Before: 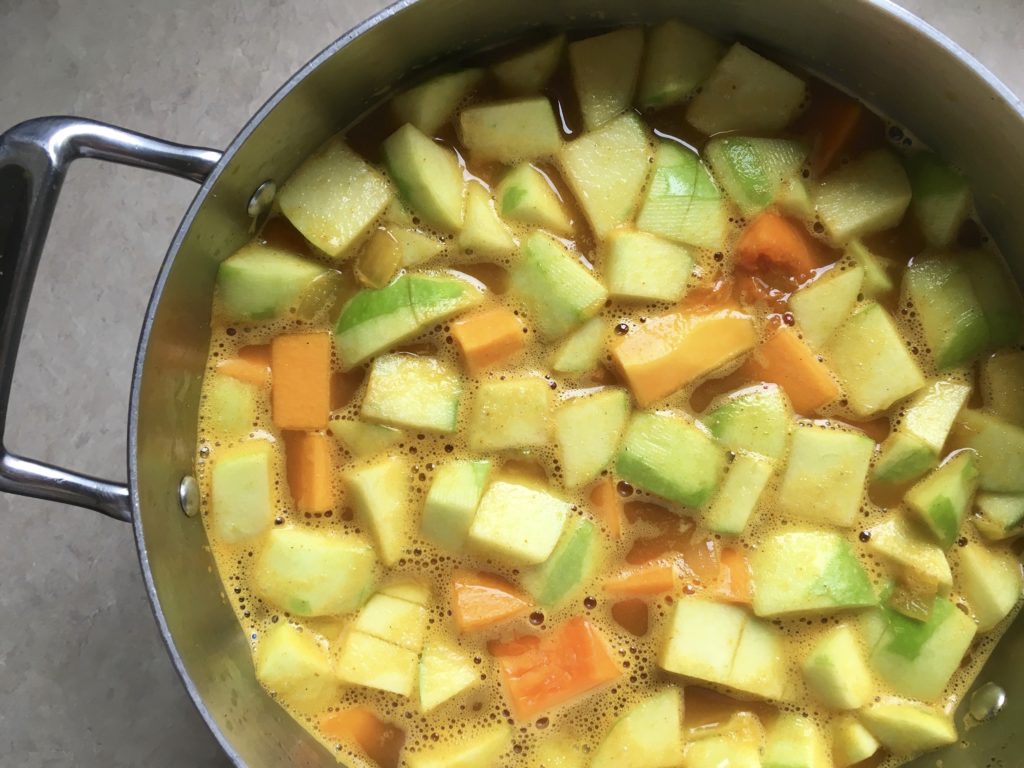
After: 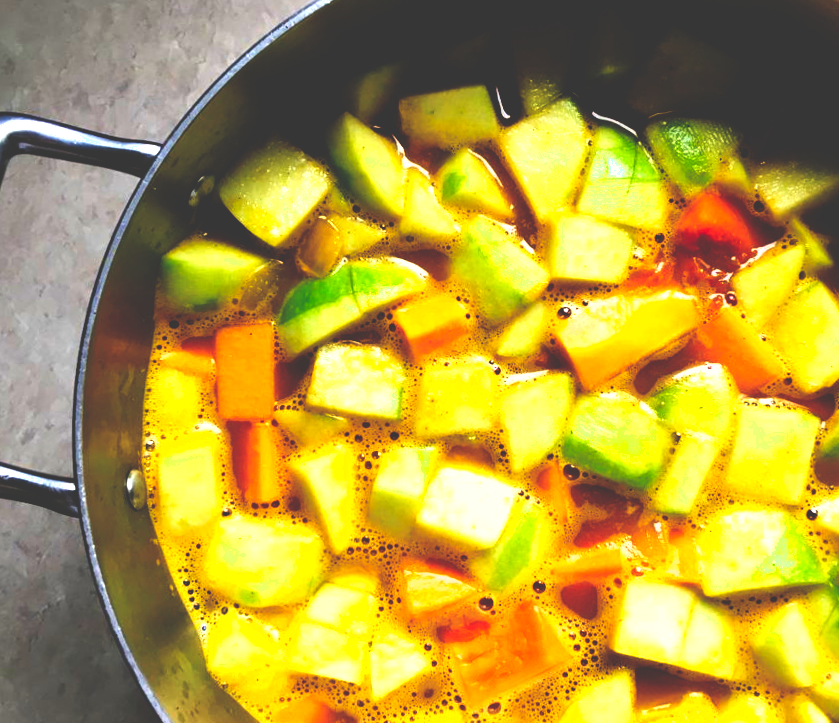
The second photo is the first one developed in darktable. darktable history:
base curve: curves: ch0 [(0, 0.036) (0.083, 0.04) (0.804, 1)], preserve colors none
exposure: exposure 0.511 EV, compensate exposure bias true, compensate highlight preservation false
crop and rotate: angle 1.33°, left 4.117%, top 0.433%, right 11.343%, bottom 2.468%
